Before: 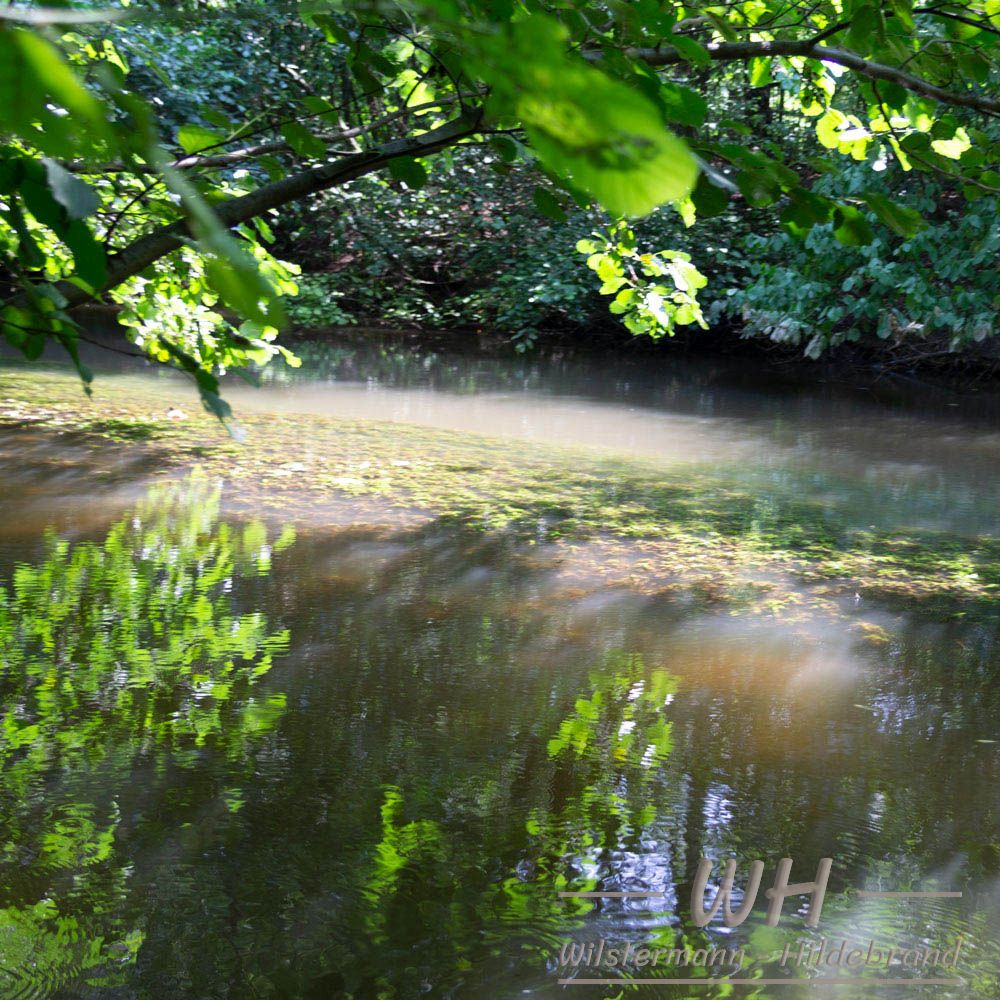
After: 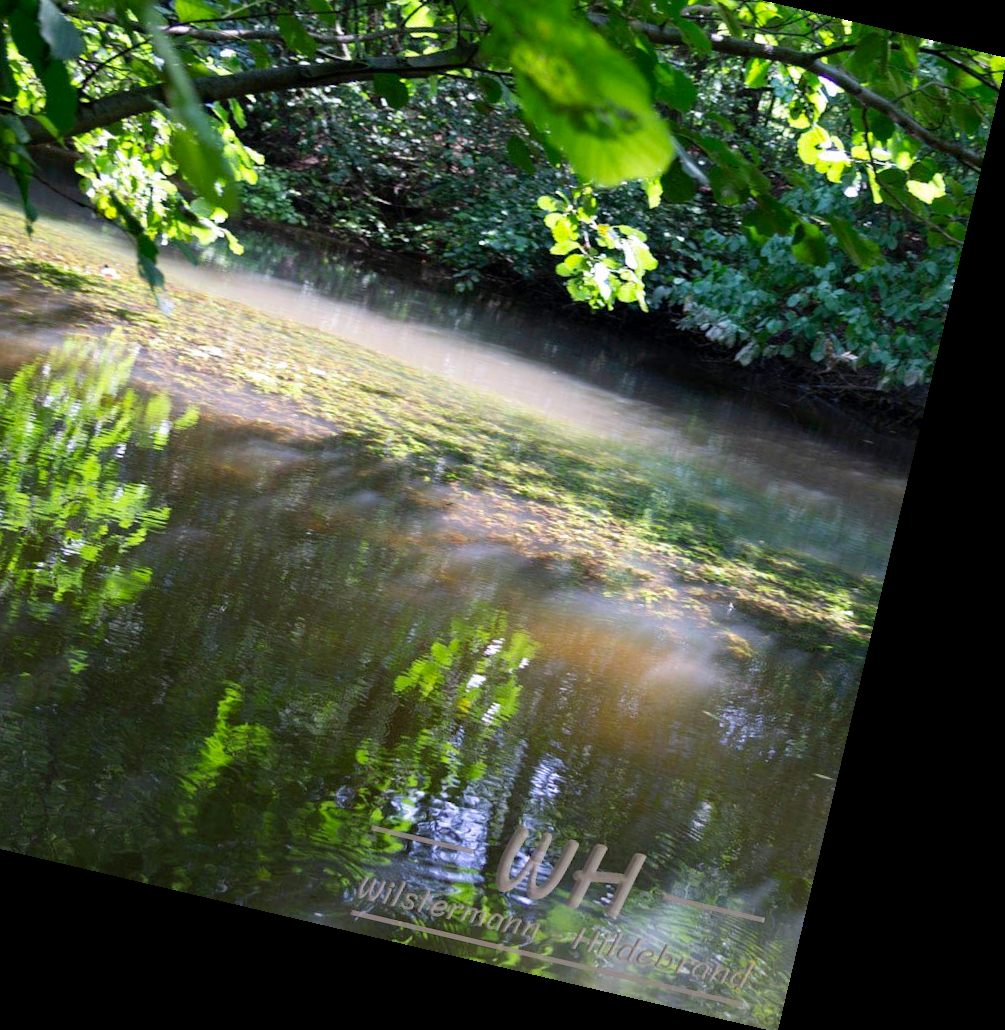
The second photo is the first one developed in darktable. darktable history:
rotate and perspective: rotation 13.27°, automatic cropping off
white balance: red 1.004, blue 1.024
shadows and highlights: radius 331.84, shadows 53.55, highlights -100, compress 94.63%, highlights color adjustment 73.23%, soften with gaussian
crop: left 16.315%, top 14.246%
haze removal: compatibility mode true, adaptive false
